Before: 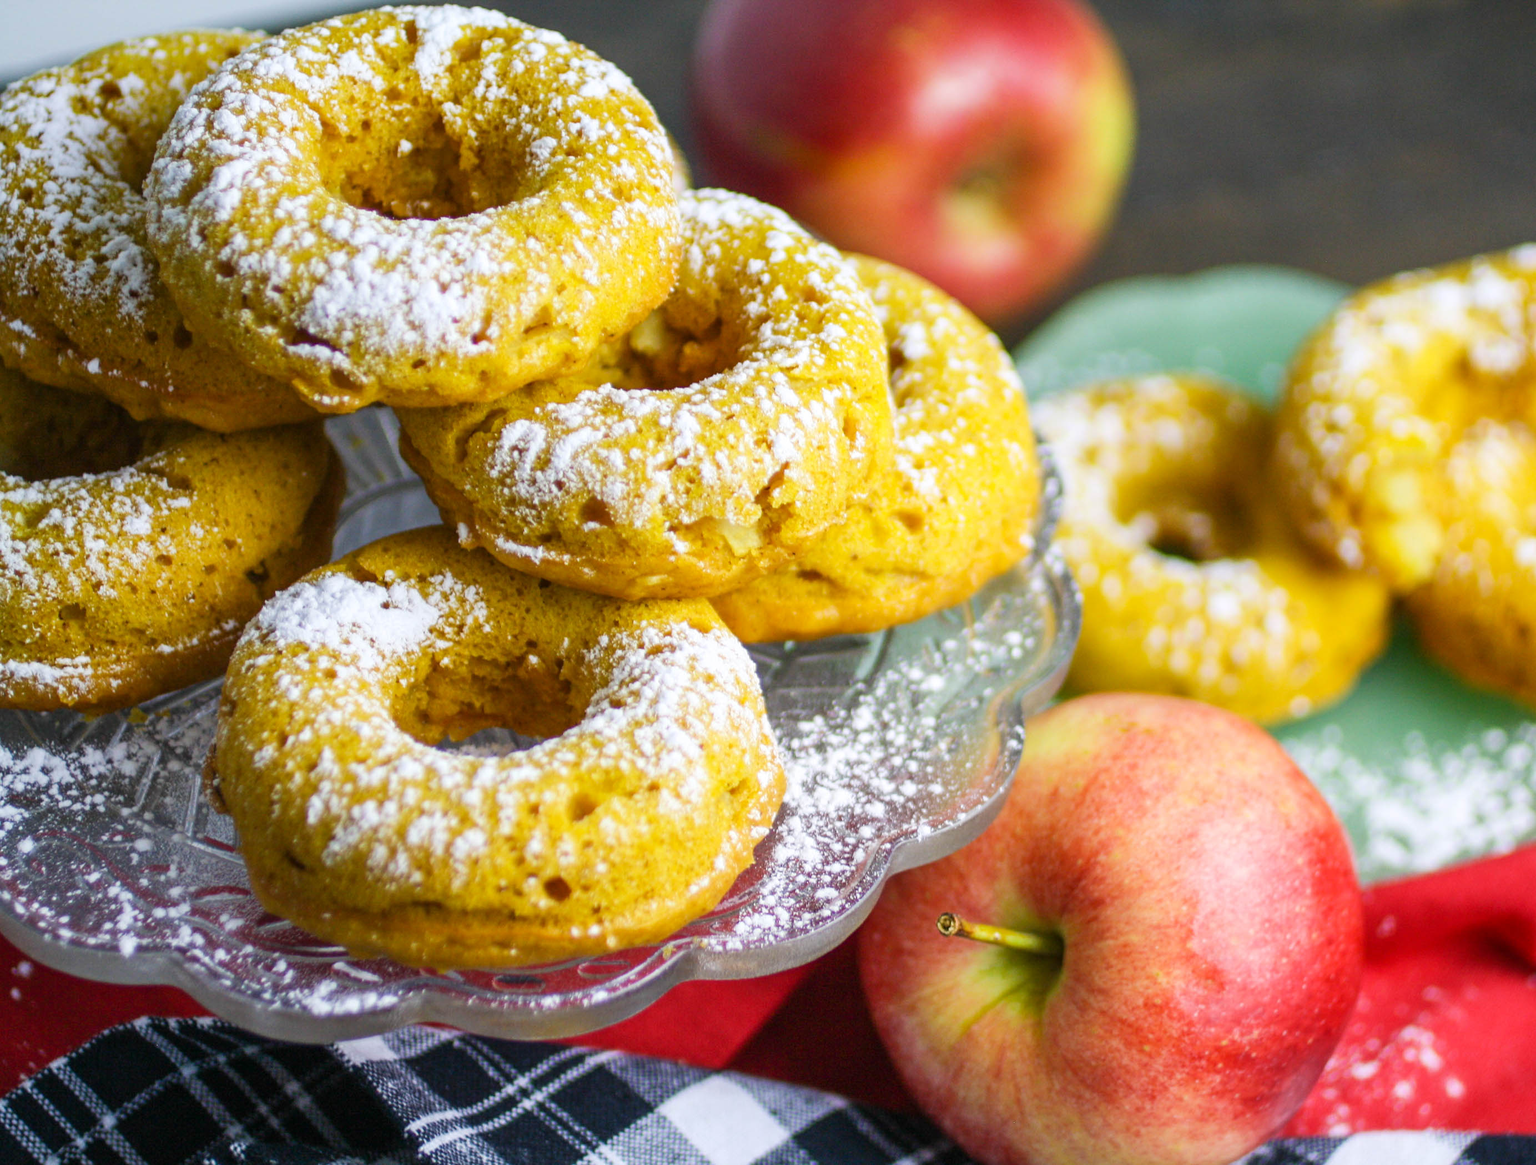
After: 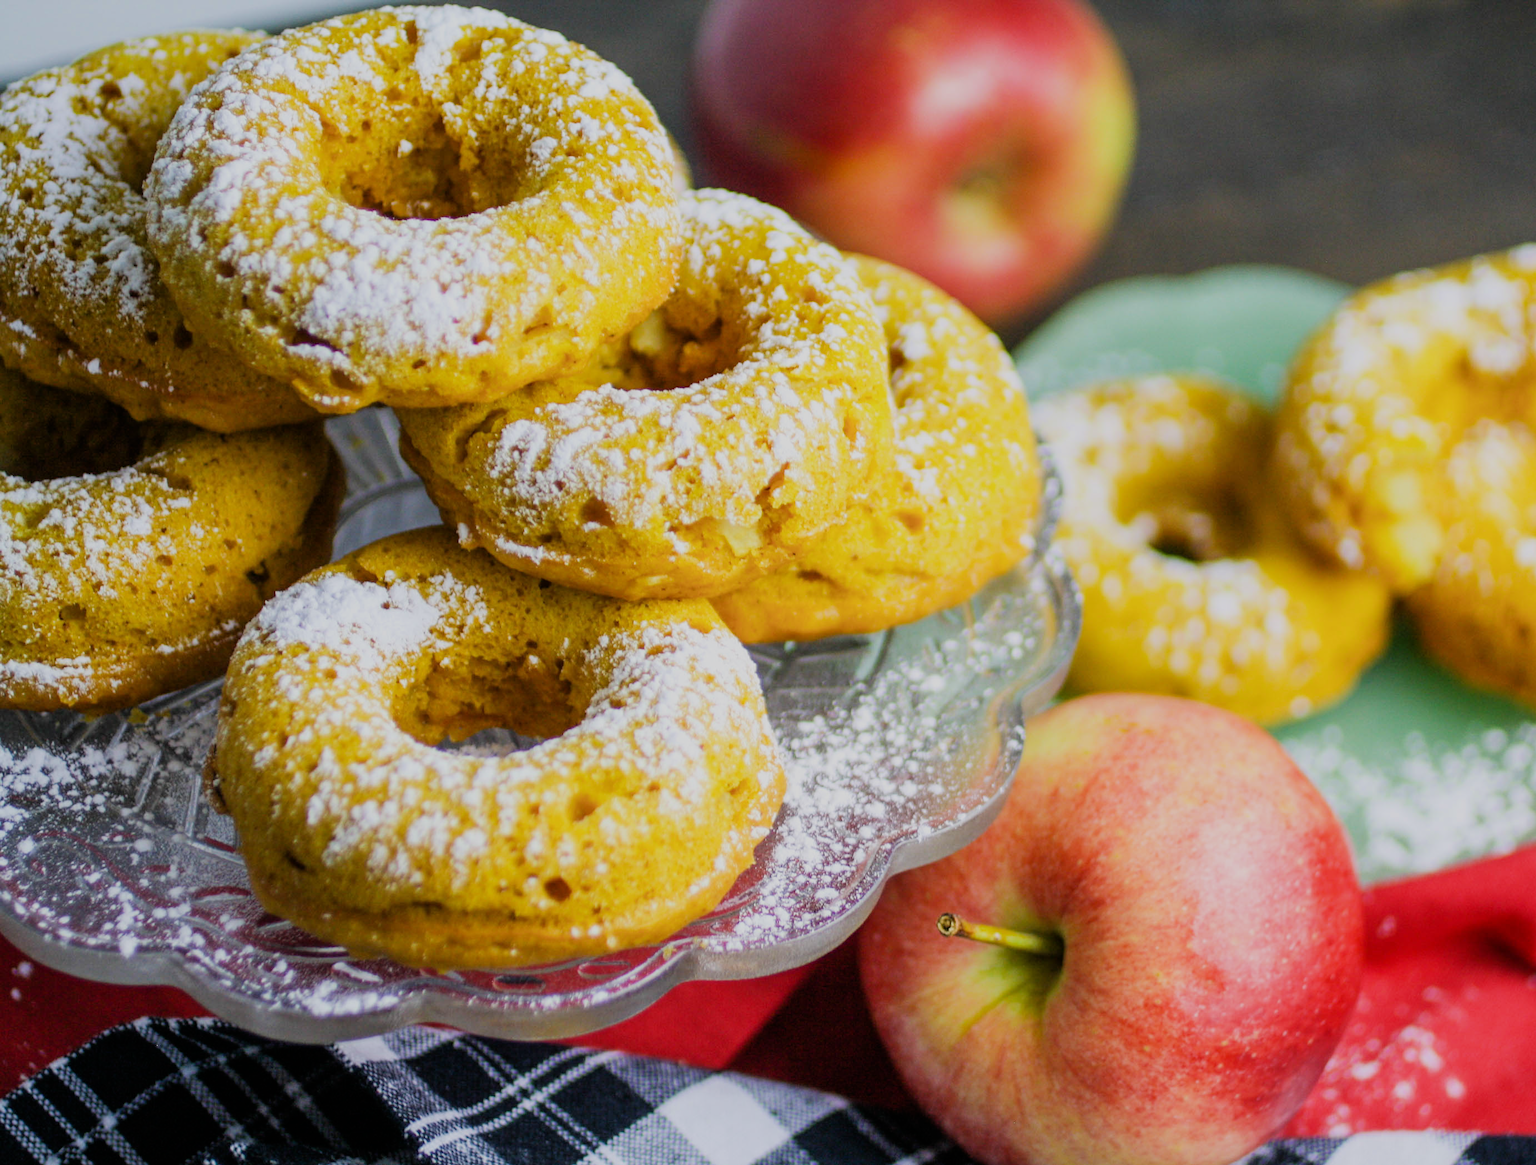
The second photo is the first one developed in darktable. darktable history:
white balance: emerald 1
filmic rgb: black relative exposure -7.65 EV, white relative exposure 4.56 EV, hardness 3.61
